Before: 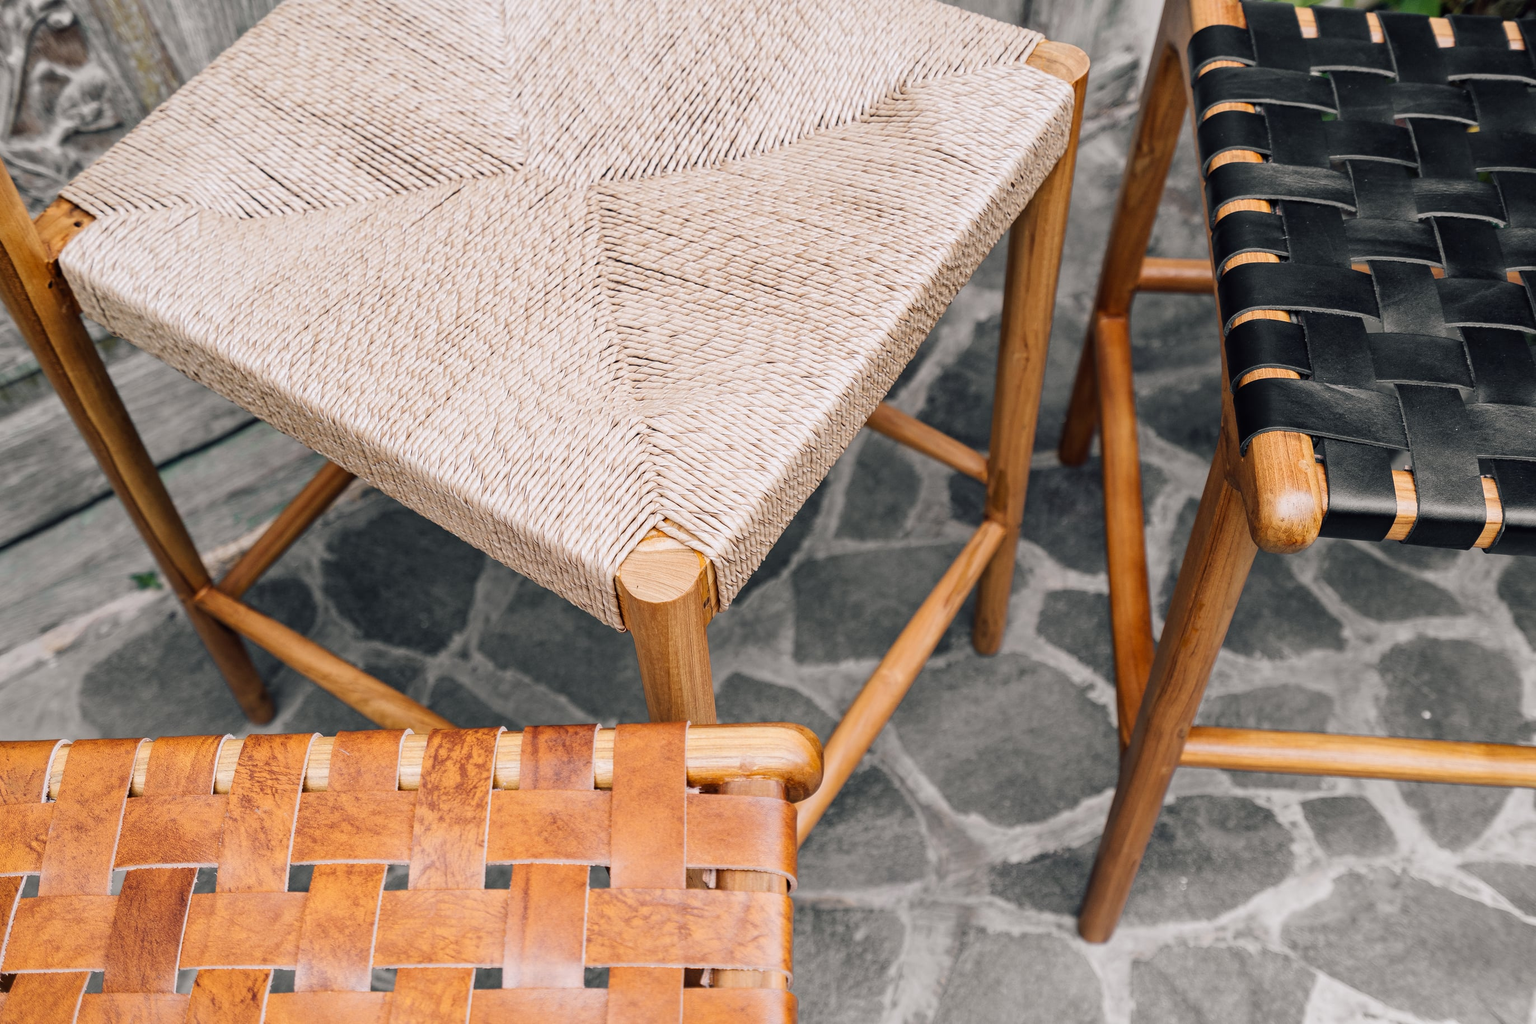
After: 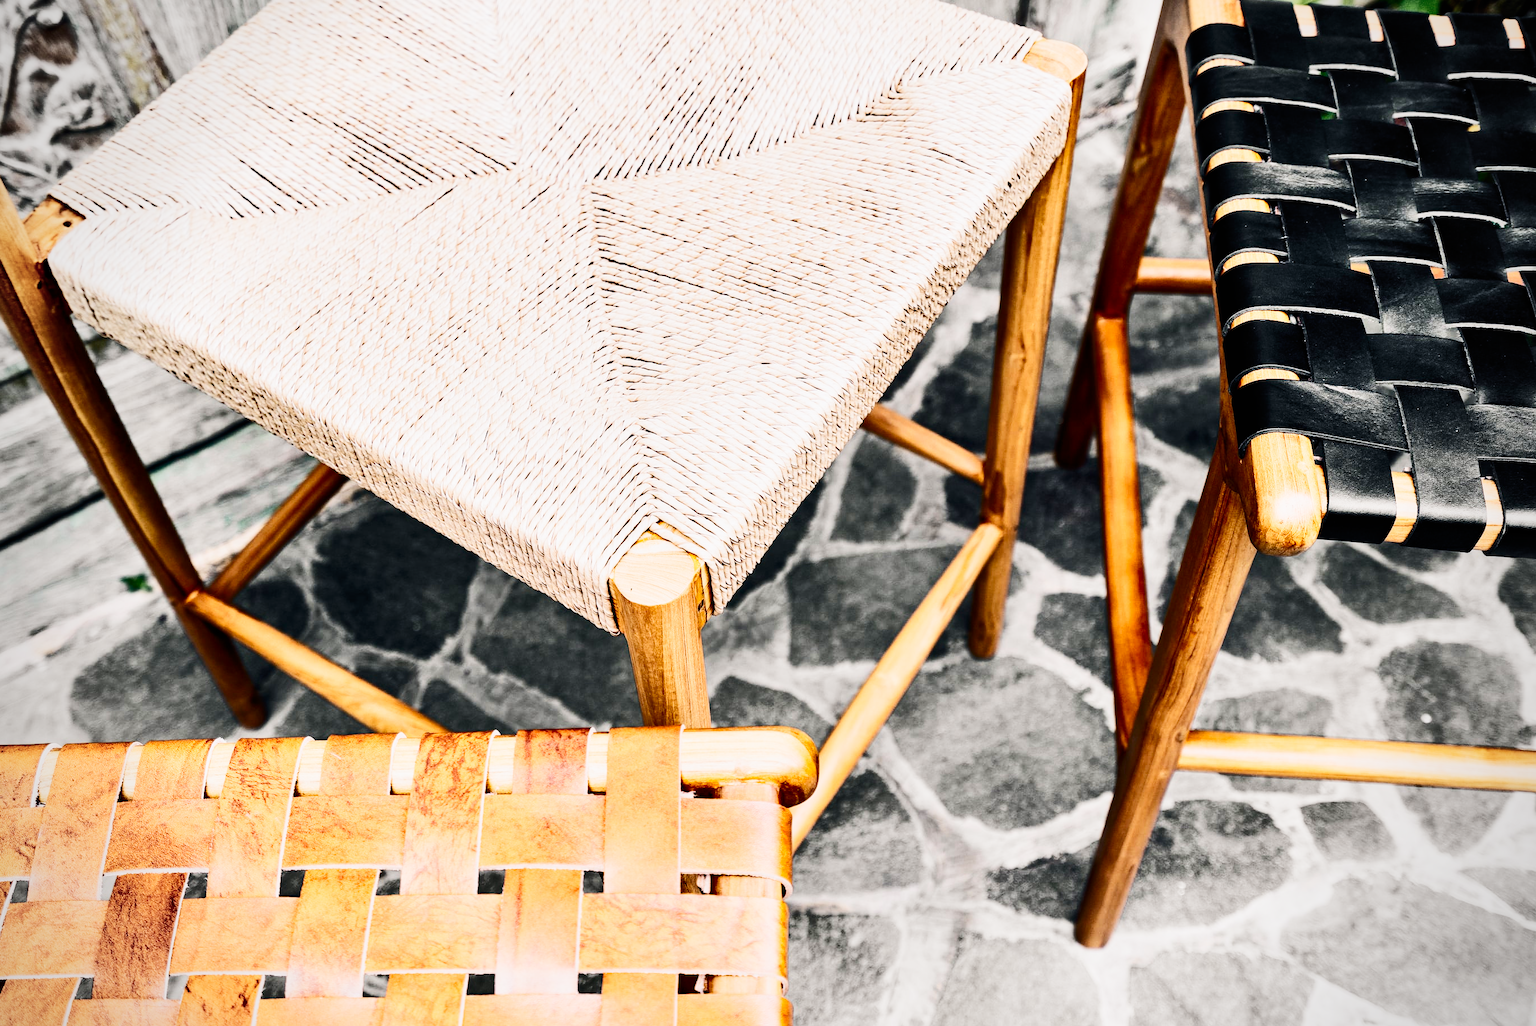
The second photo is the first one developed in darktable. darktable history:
contrast brightness saturation: contrast 0.403, brightness 0.107, saturation 0.211
filmic rgb: black relative exposure -7.65 EV, white relative exposure 4.56 EV, hardness 3.61, contrast 1.114, preserve chrominance no, color science v5 (2021), iterations of high-quality reconstruction 0
shadows and highlights: low approximation 0.01, soften with gaussian
crop and rotate: left 0.732%, top 0.238%, bottom 0.314%
exposure: black level correction 0.001, exposure 0.498 EV, compensate highlight preservation false
vignetting: fall-off radius 61.06%, unbound false
tone equalizer: -8 EV -0.381 EV, -7 EV -0.402 EV, -6 EV -0.34 EV, -5 EV -0.258 EV, -3 EV 0.215 EV, -2 EV 0.357 EV, -1 EV 0.369 EV, +0 EV 0.428 EV, edges refinement/feathering 500, mask exposure compensation -1.57 EV, preserve details no
